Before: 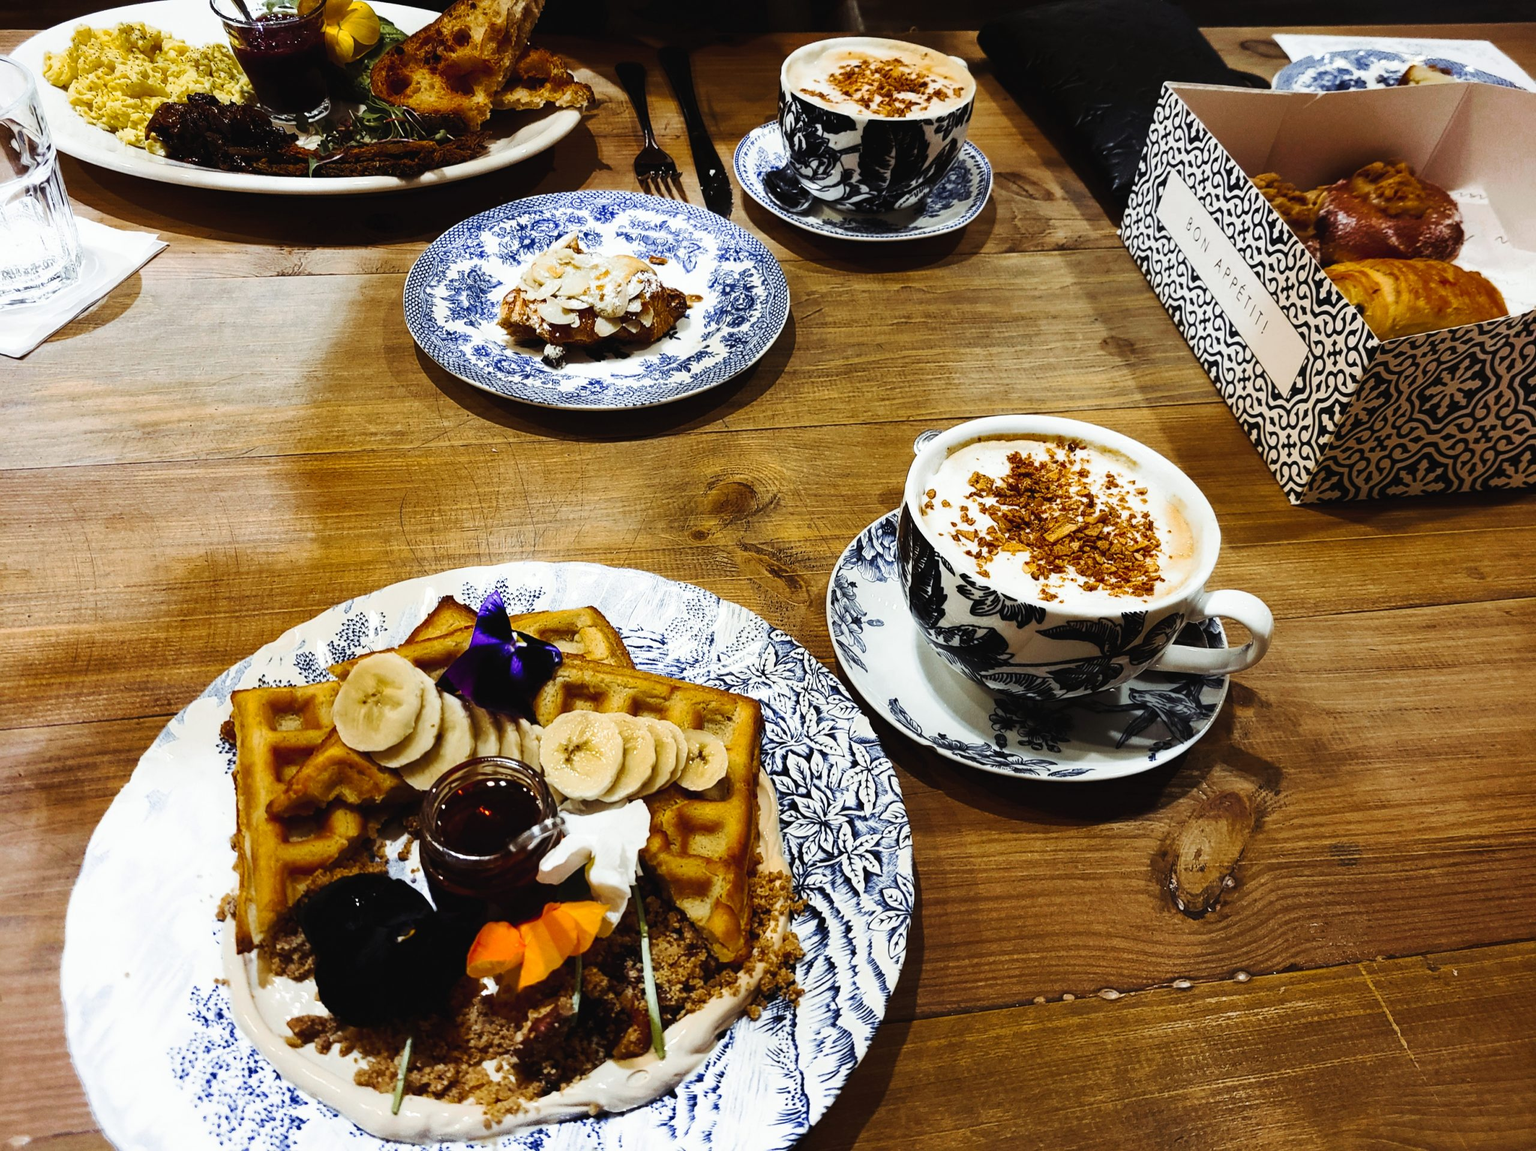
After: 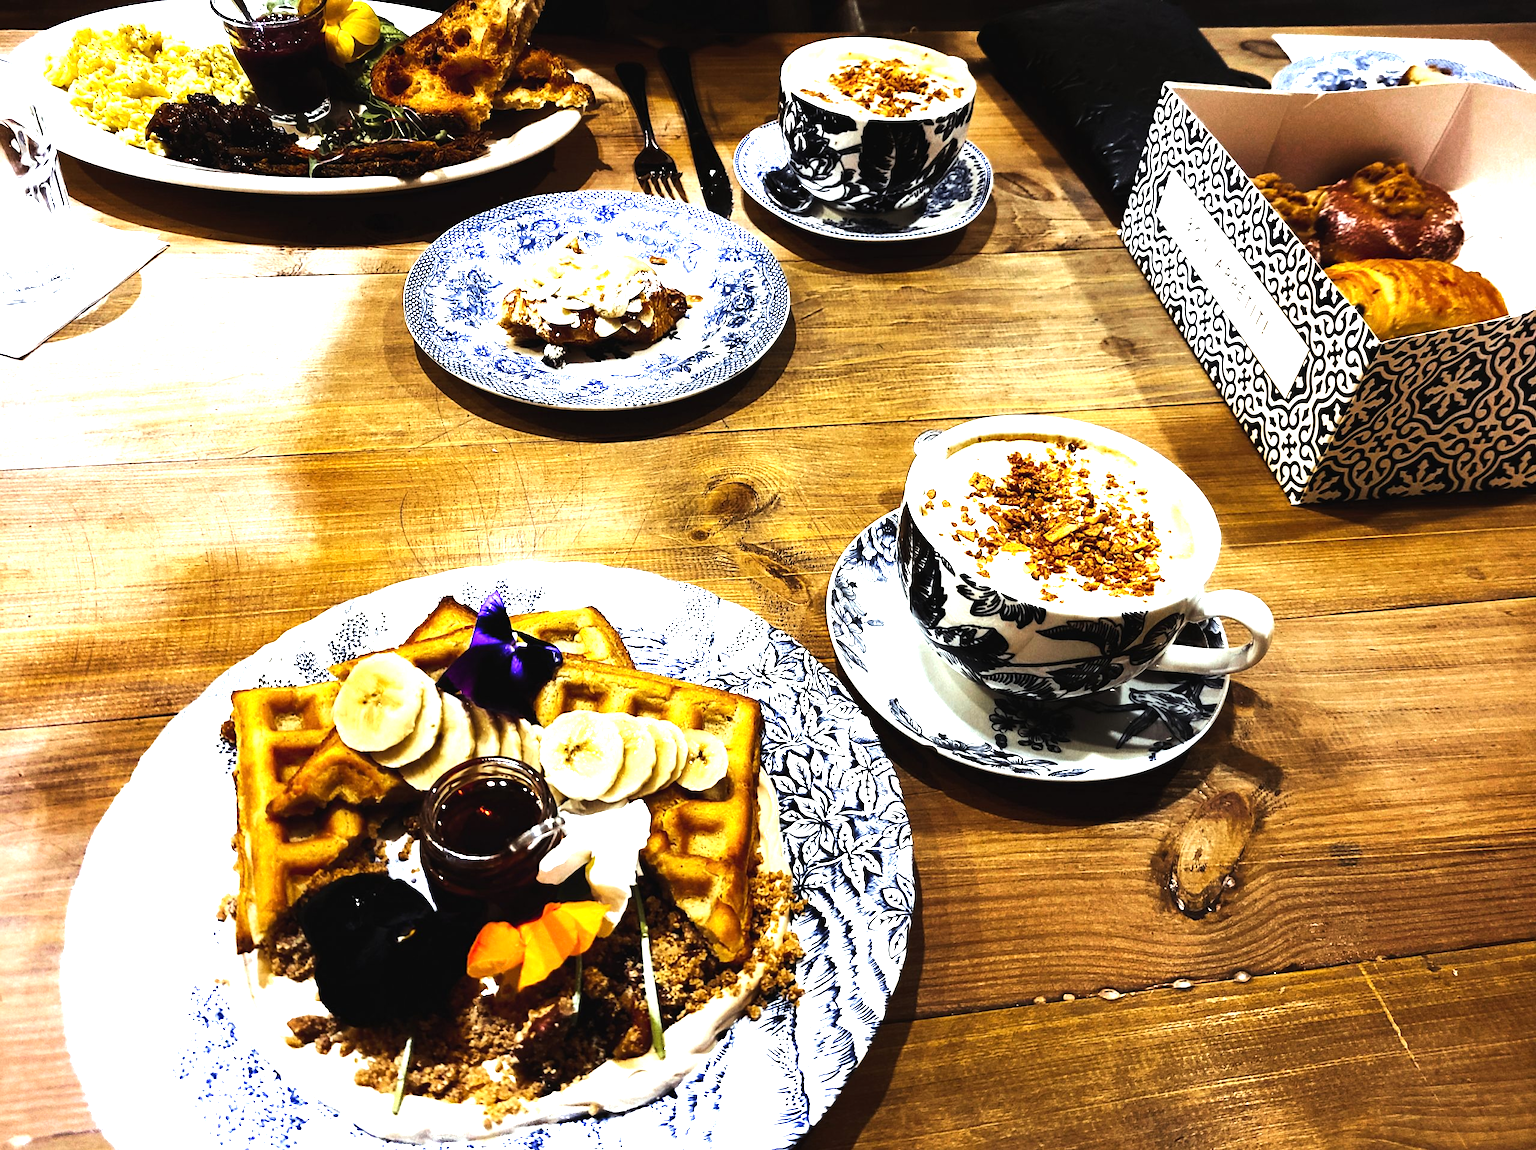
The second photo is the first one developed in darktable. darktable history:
tone equalizer: -8 EV -0.75 EV, -7 EV -0.7 EV, -6 EV -0.6 EV, -5 EV -0.4 EV, -3 EV 0.4 EV, -2 EV 0.6 EV, -1 EV 0.7 EV, +0 EV 0.75 EV, edges refinement/feathering 500, mask exposure compensation -1.57 EV, preserve details no
exposure: exposure 0.722 EV, compensate highlight preservation false
